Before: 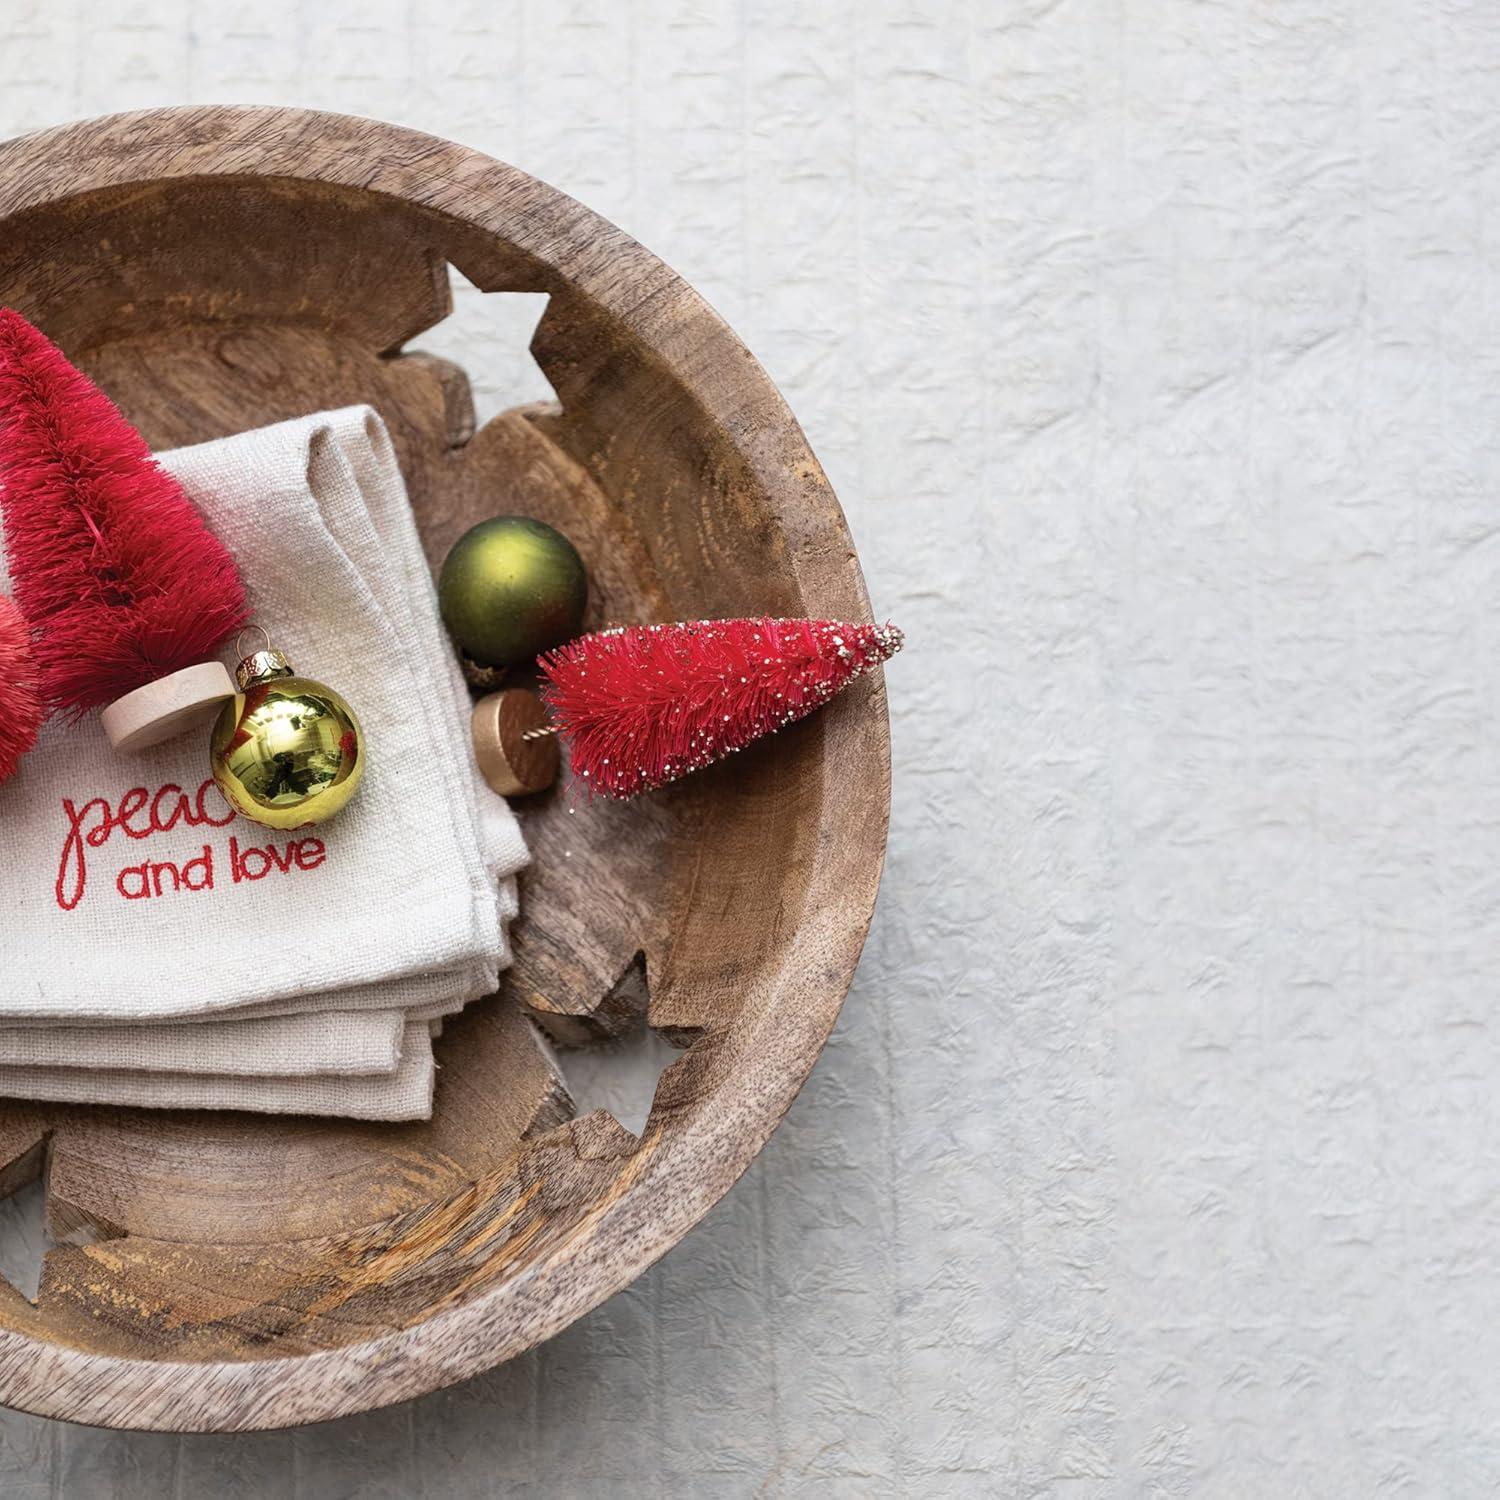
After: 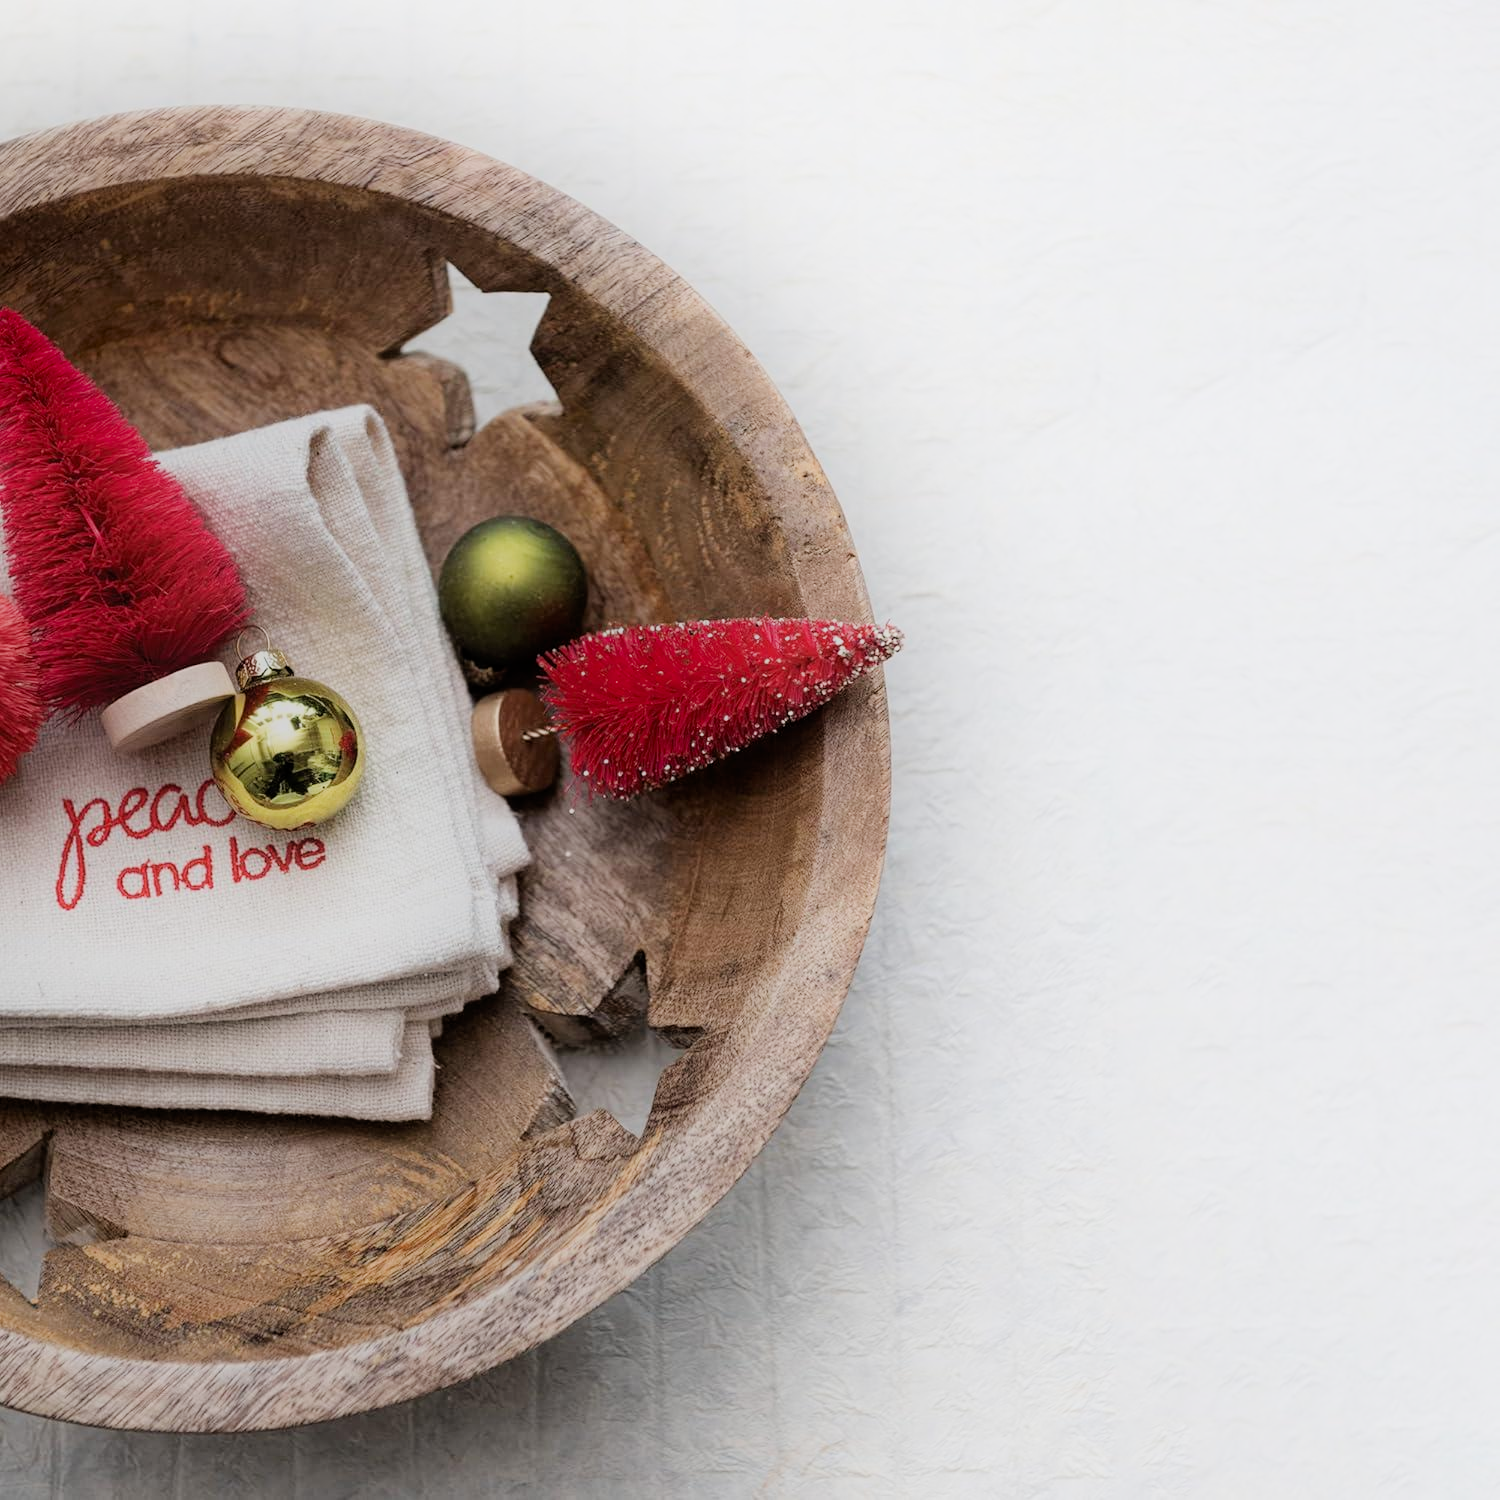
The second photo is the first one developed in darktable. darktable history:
filmic rgb: black relative exposure -7.65 EV, white relative exposure 4.56 EV, hardness 3.61
shadows and highlights: shadows -89.5, highlights 90, soften with gaussian
